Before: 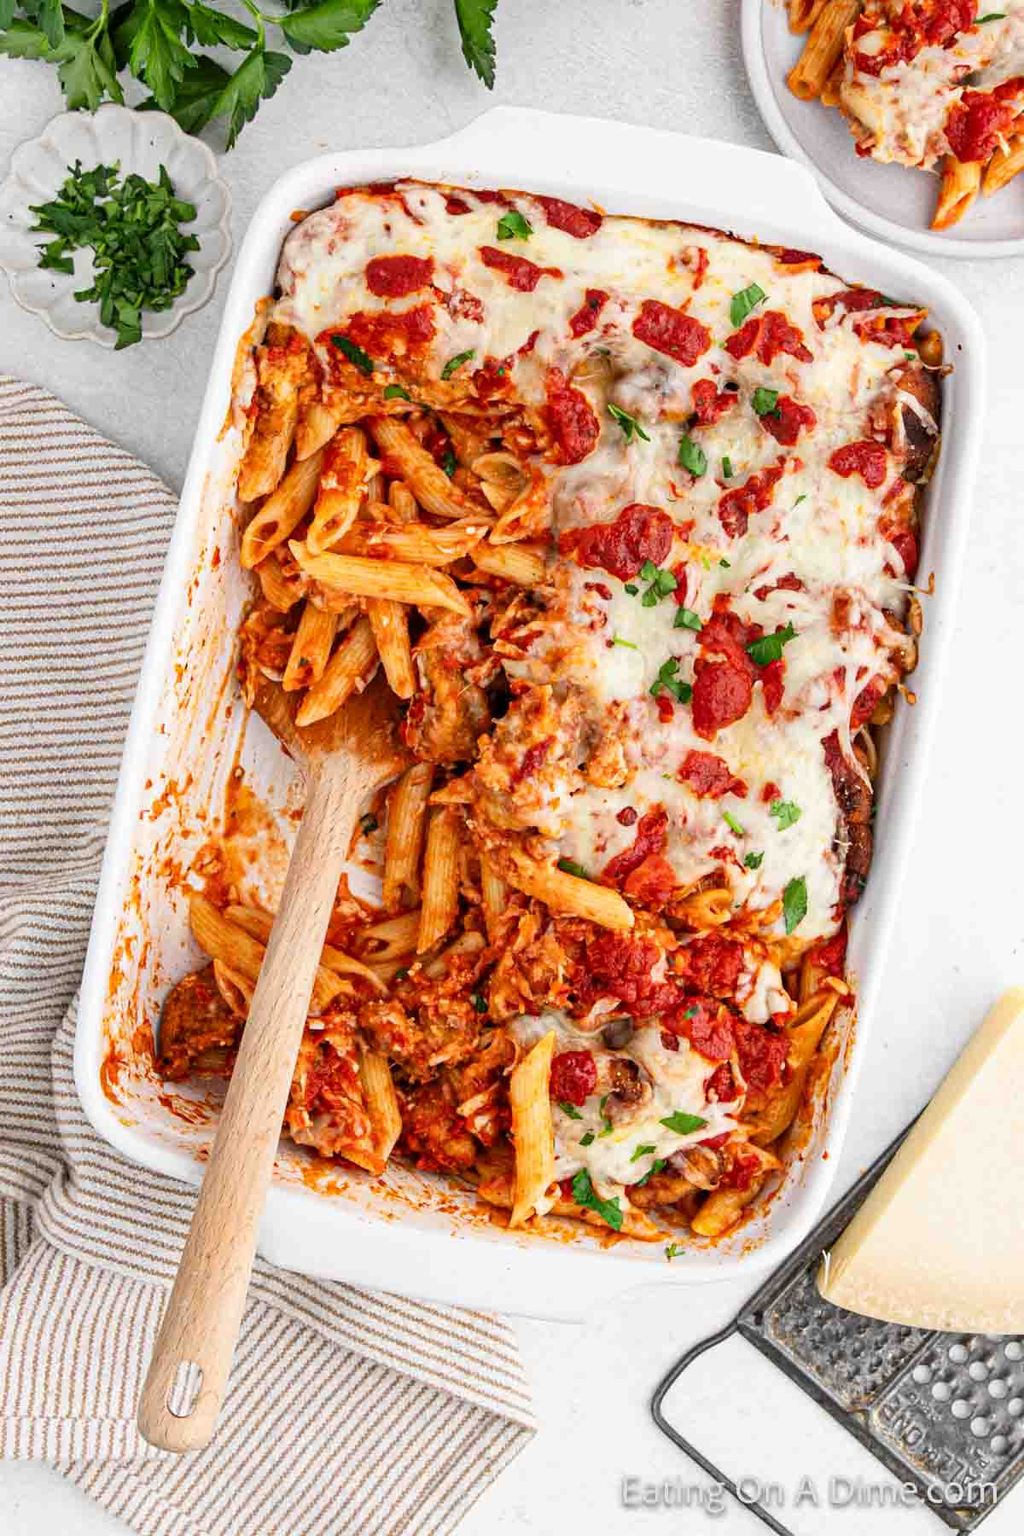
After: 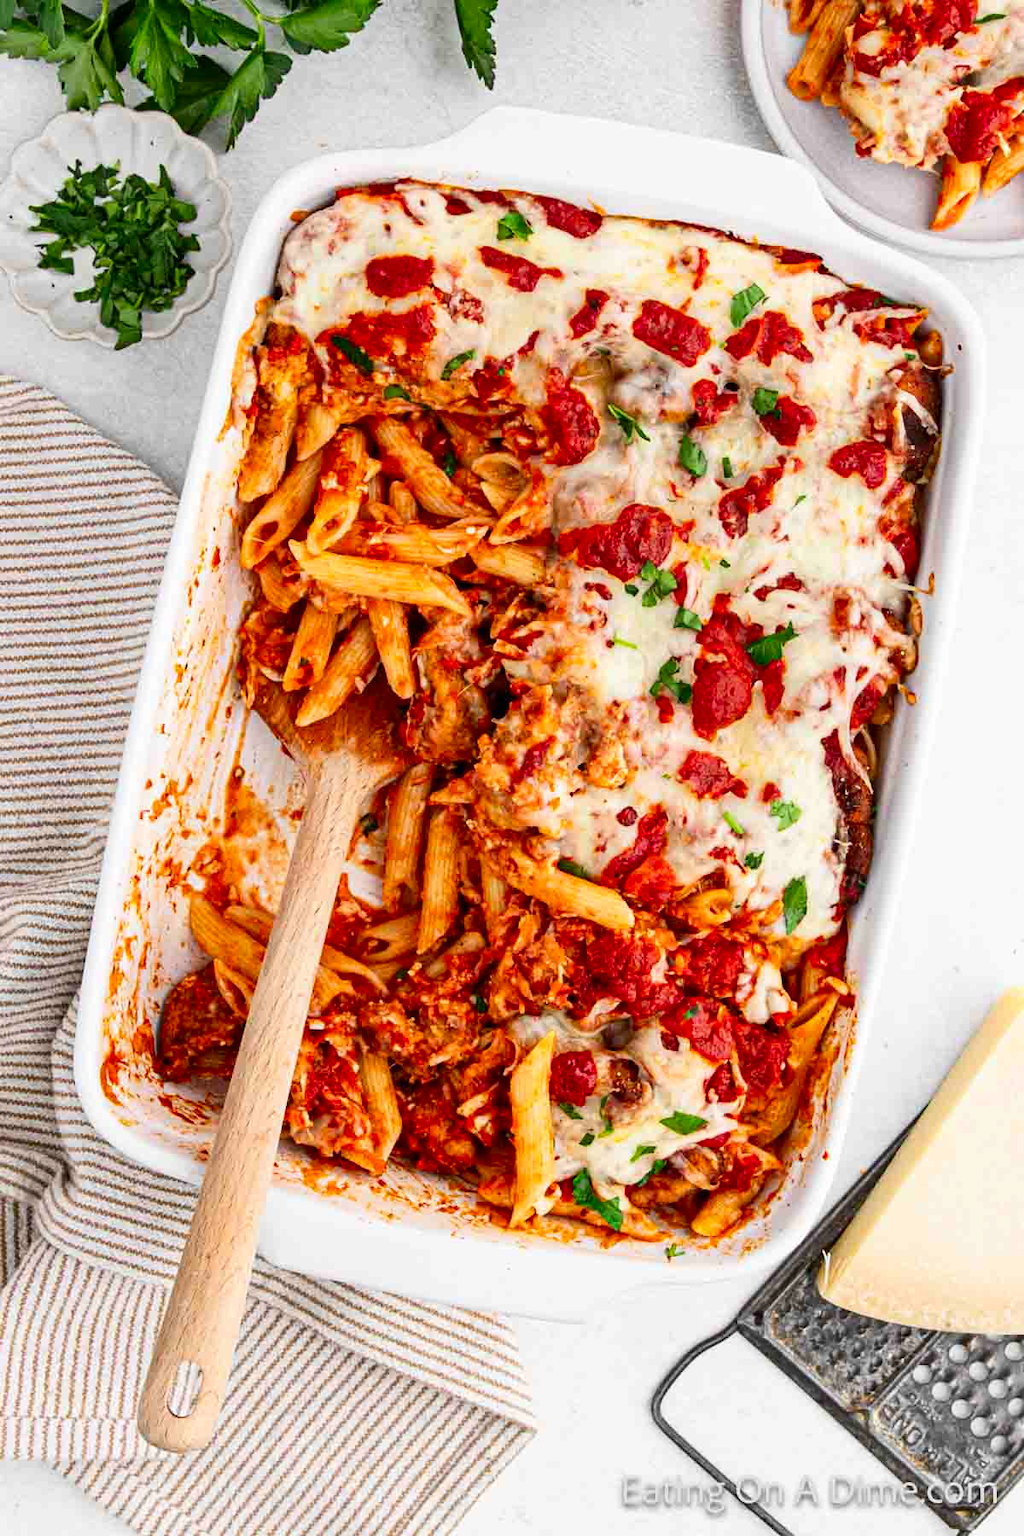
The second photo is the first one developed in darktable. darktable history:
contrast brightness saturation: contrast 0.128, brightness -0.048, saturation 0.155
